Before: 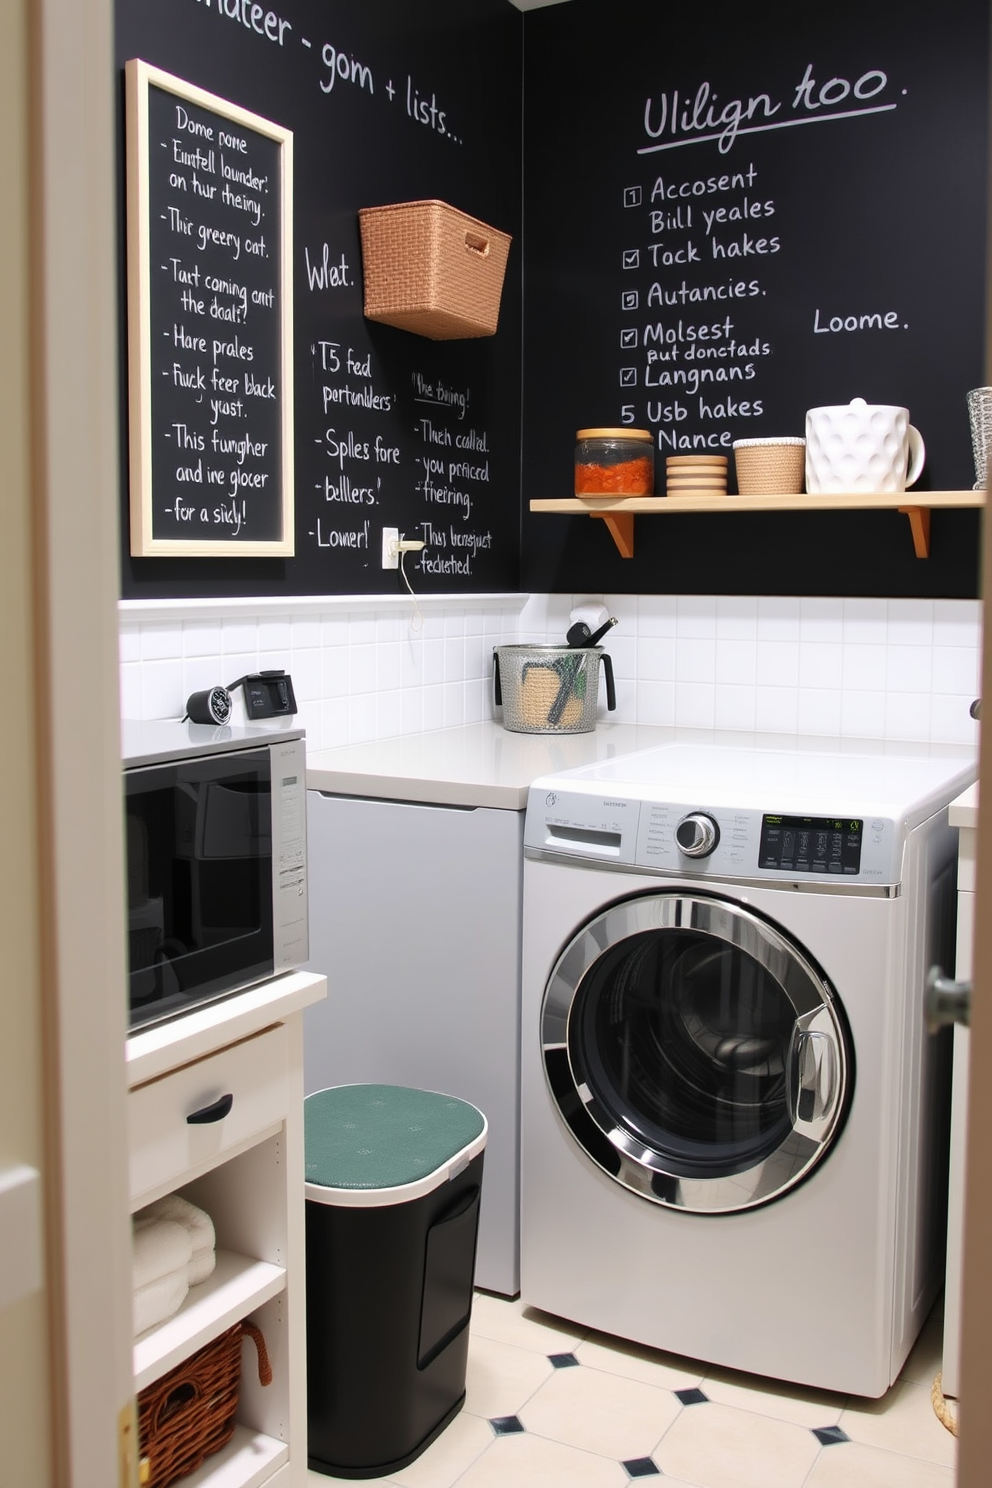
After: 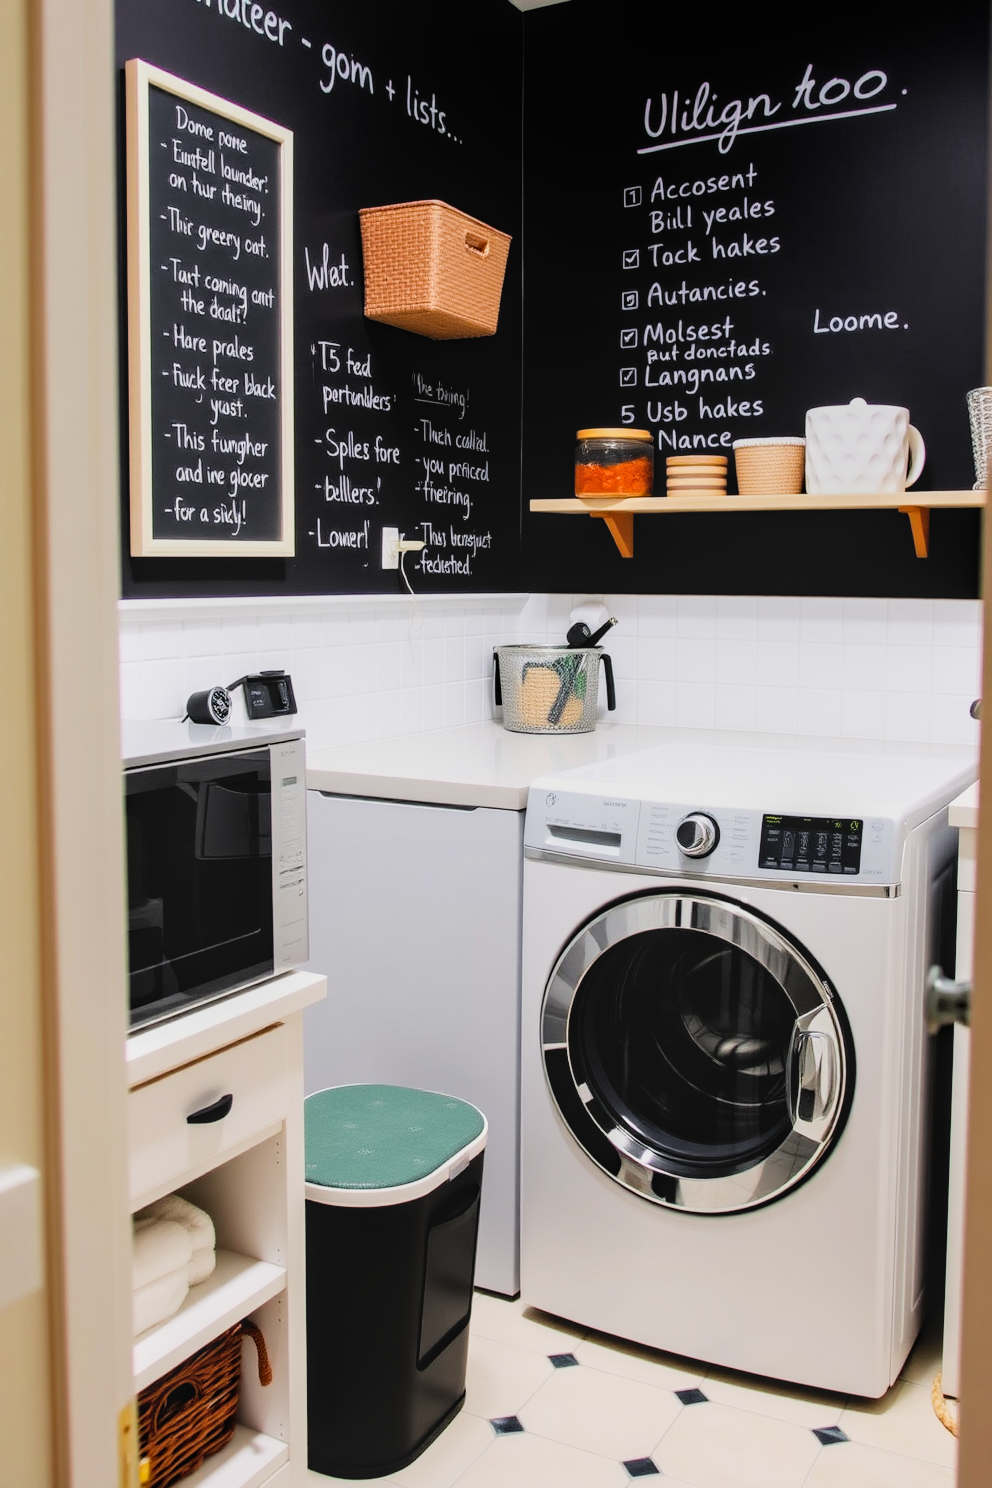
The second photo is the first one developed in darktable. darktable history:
local contrast: detail 115%
filmic rgb: black relative exposure -5 EV, hardness 2.88, contrast 1.3, highlights saturation mix -30%
color balance rgb: perceptual saturation grading › global saturation 20%, global vibrance 20%
exposure: black level correction 0, exposure 0.5 EV, compensate highlight preservation false
